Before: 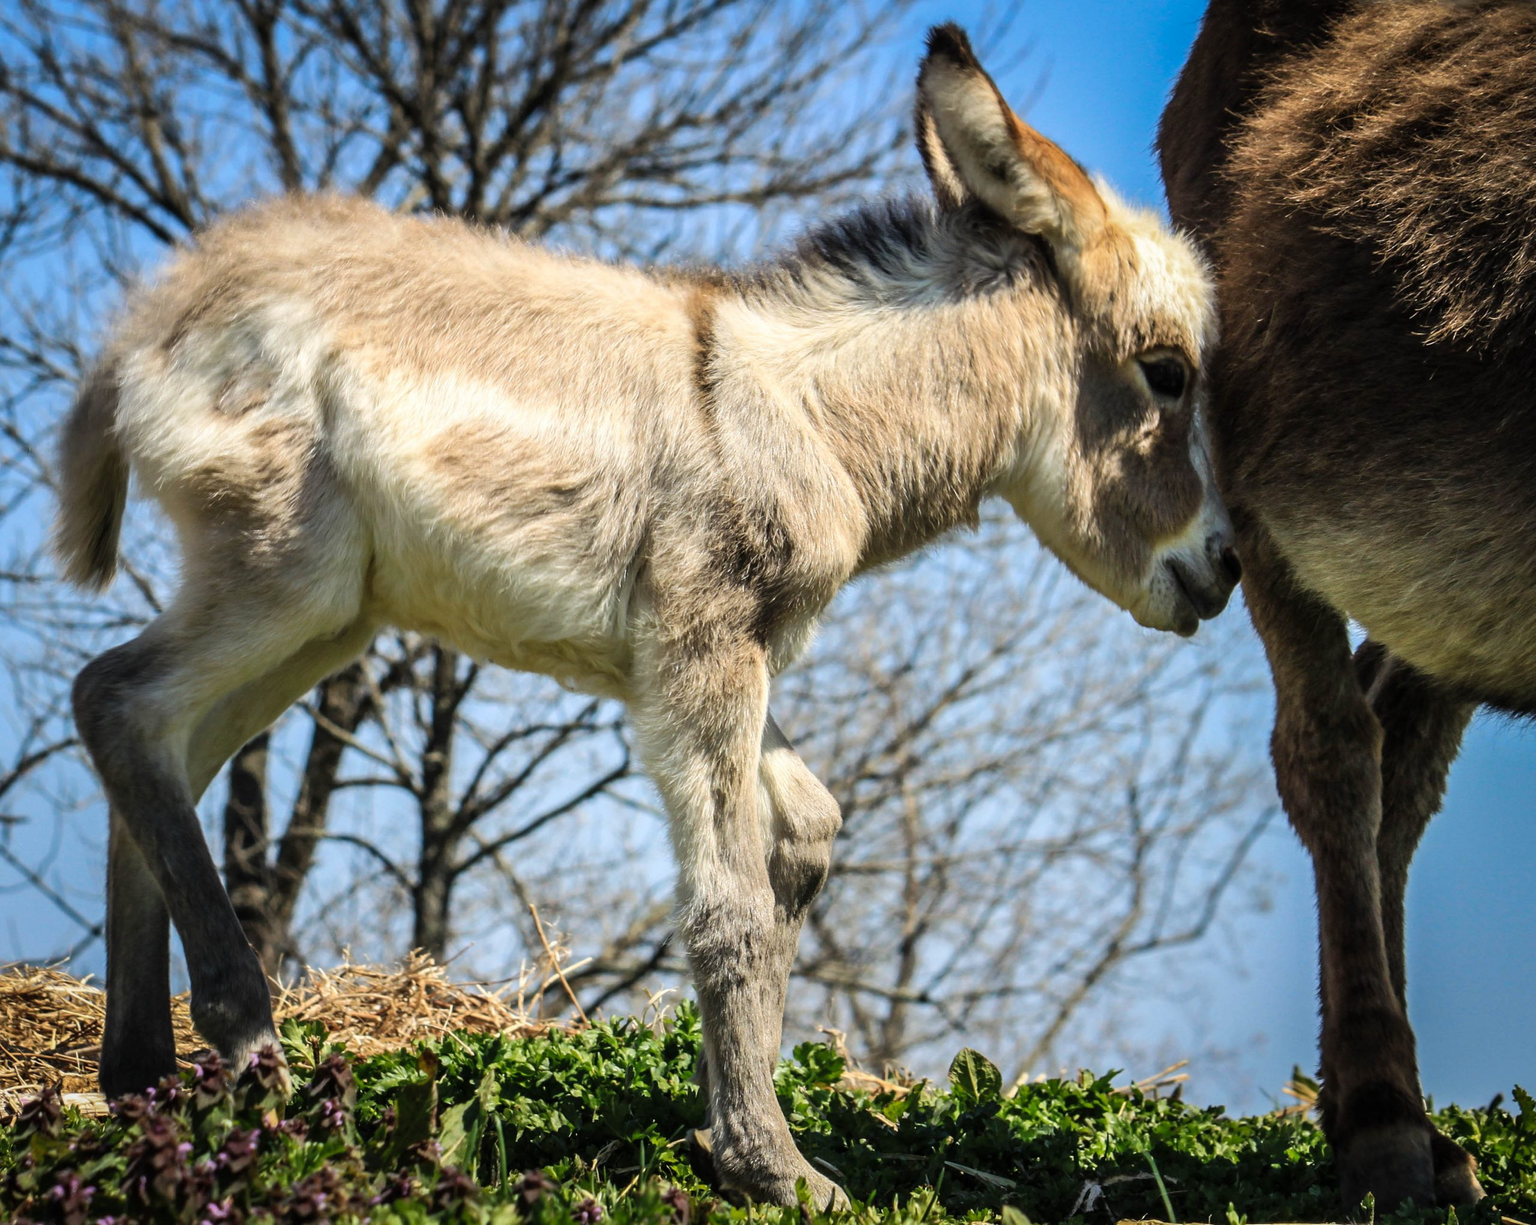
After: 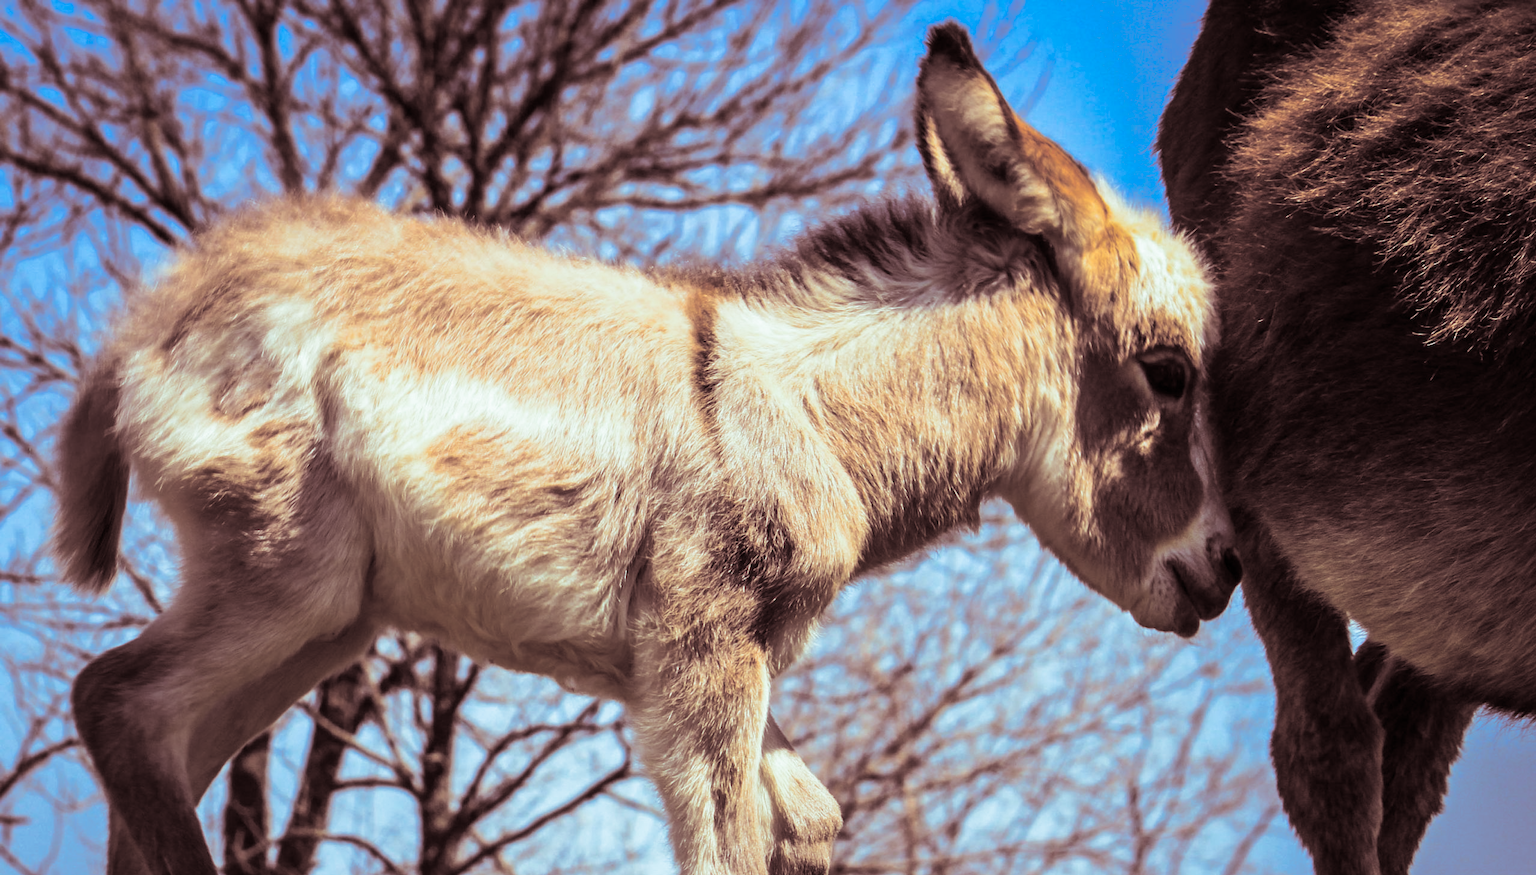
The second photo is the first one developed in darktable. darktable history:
split-toning: shadows › saturation 0.3, highlights › hue 180°, highlights › saturation 0.3, compress 0%
crop: bottom 28.576%
color balance rgb: perceptual saturation grading › global saturation 30%, global vibrance 10%
